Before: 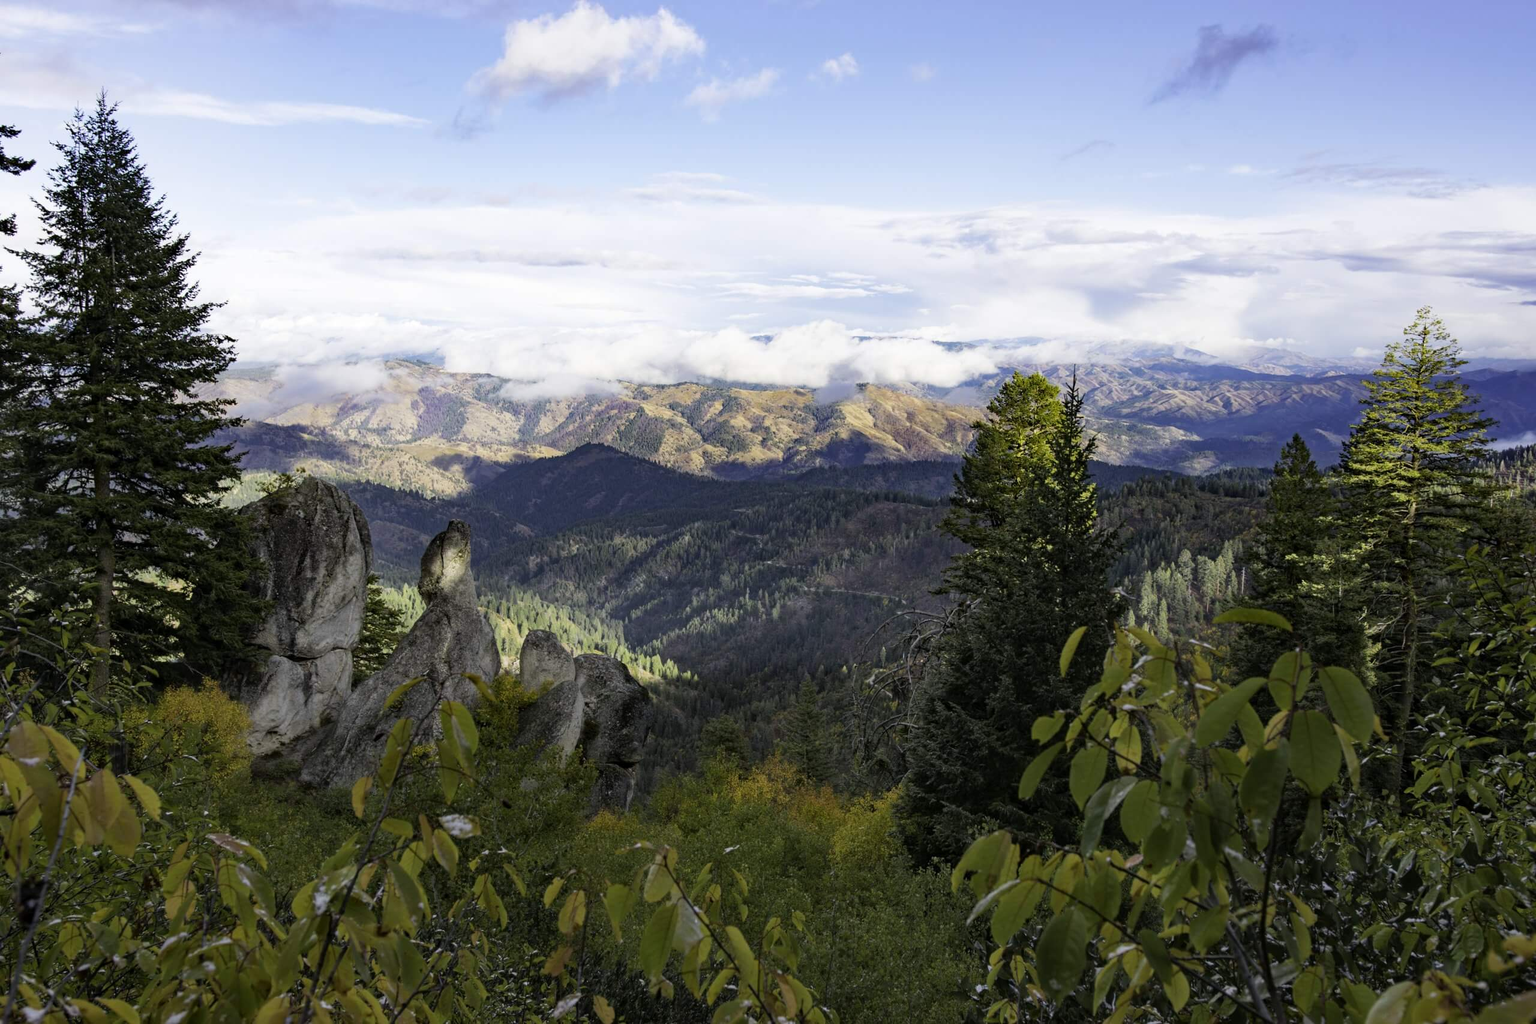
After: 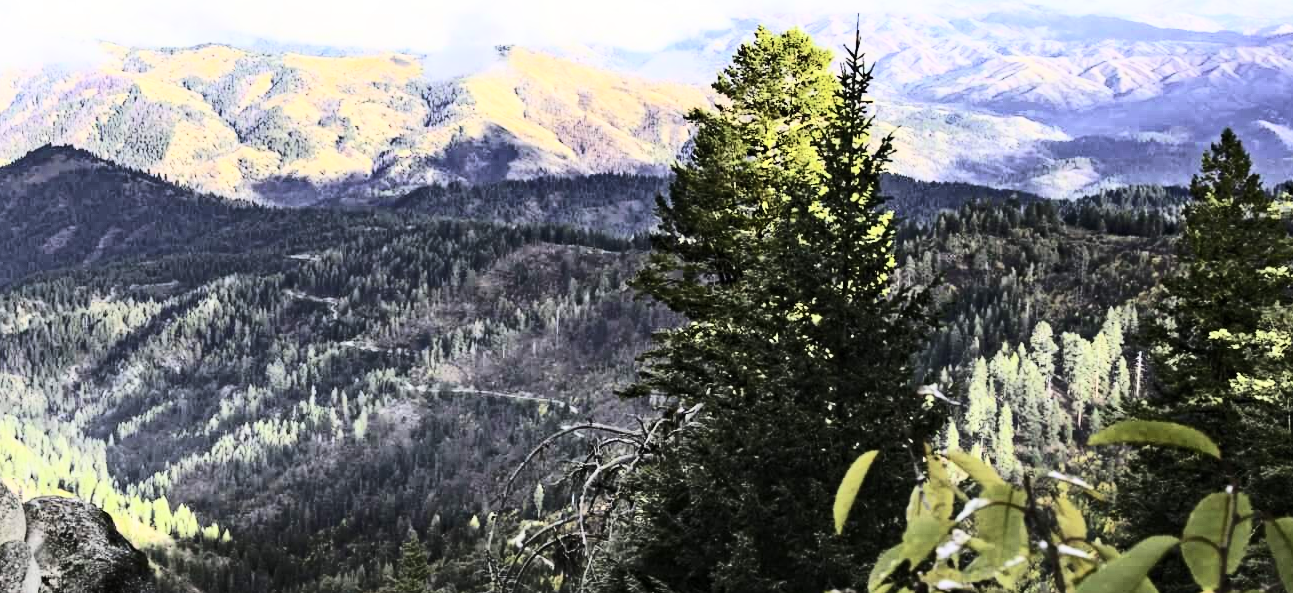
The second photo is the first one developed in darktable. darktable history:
tone curve: curves: ch0 [(0, 0) (0.003, 0.003) (0.011, 0.013) (0.025, 0.028) (0.044, 0.05) (0.069, 0.078) (0.1, 0.113) (0.136, 0.153) (0.177, 0.2) (0.224, 0.271) (0.277, 0.374) (0.335, 0.47) (0.399, 0.574) (0.468, 0.688) (0.543, 0.79) (0.623, 0.859) (0.709, 0.919) (0.801, 0.957) (0.898, 0.978) (1, 1)], color space Lab, independent channels, preserve colors none
base curve: curves: ch0 [(0, 0) (0.028, 0.03) (0.121, 0.232) (0.46, 0.748) (0.859, 0.968) (1, 1)]
crop: left 36.454%, top 34.854%, right 13.029%, bottom 30.39%
